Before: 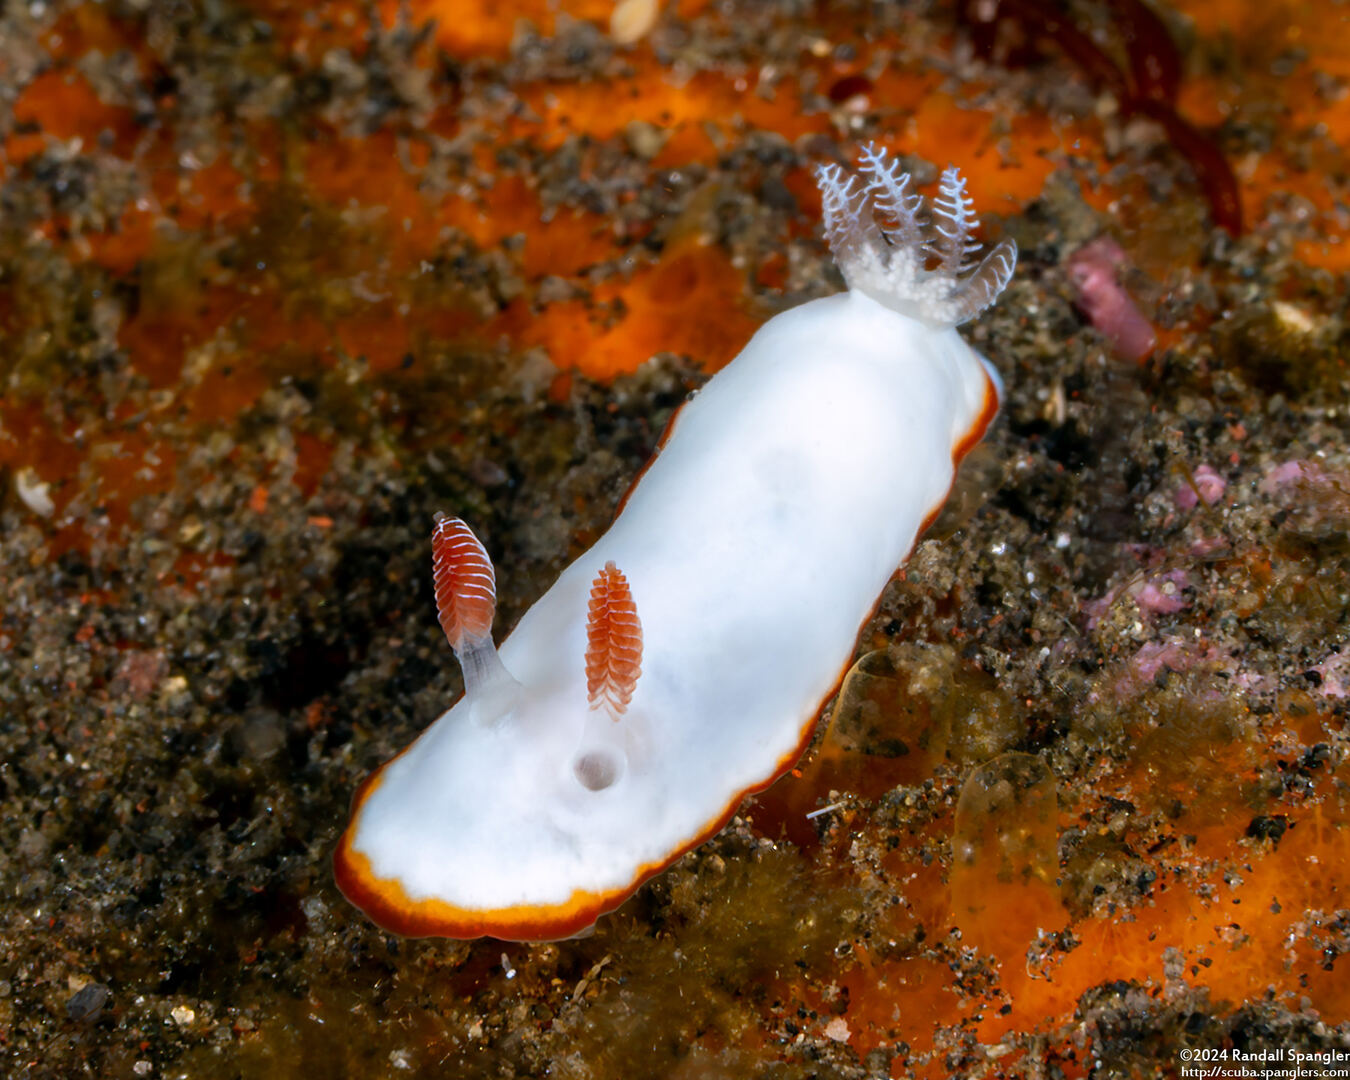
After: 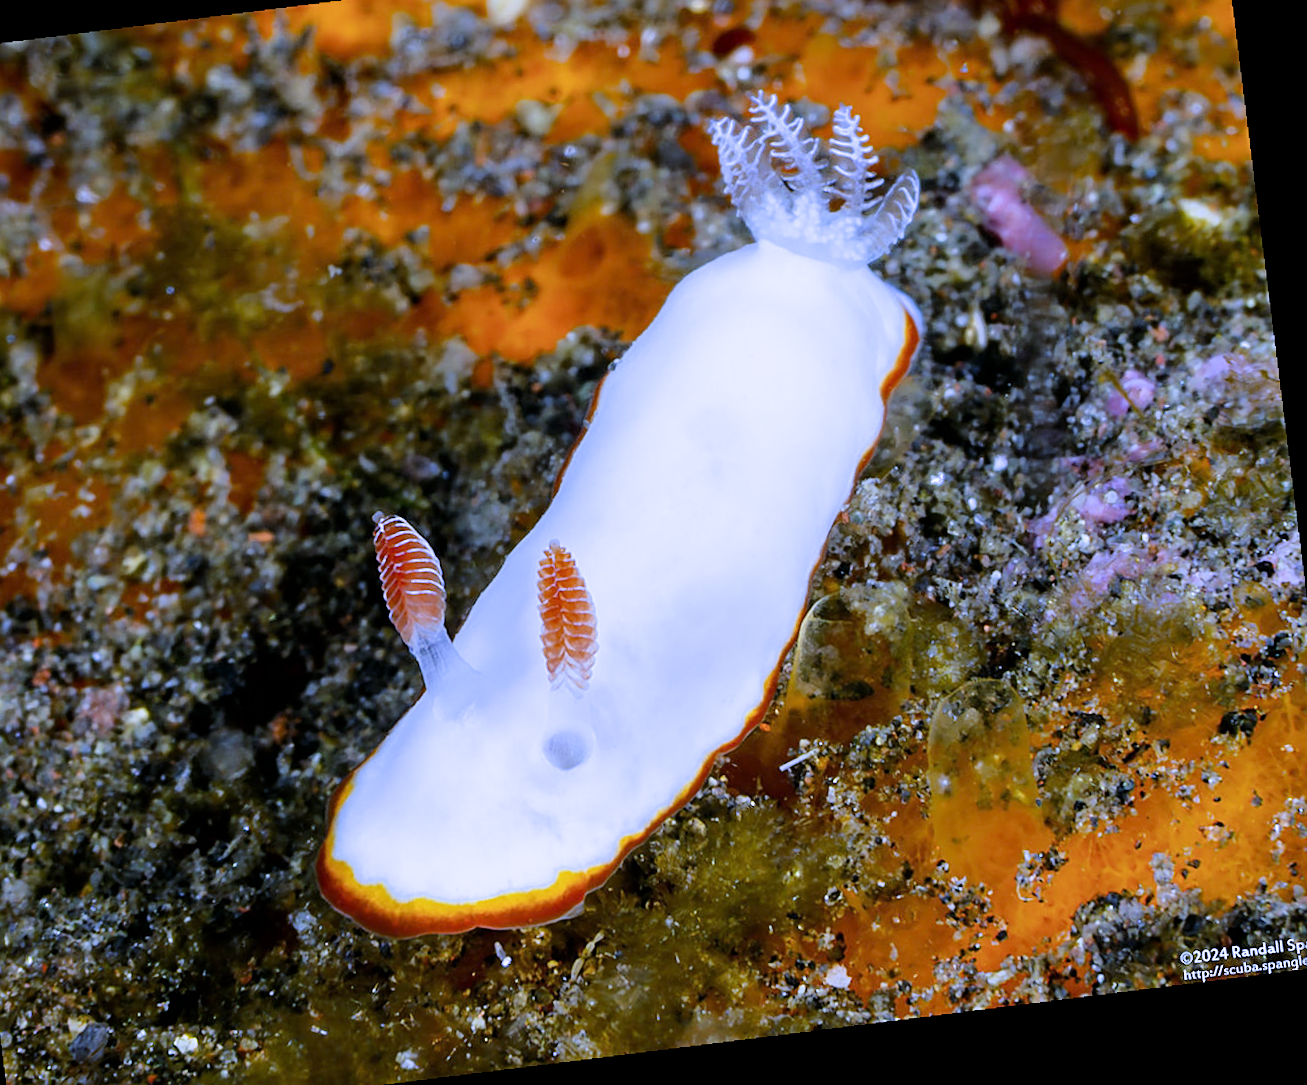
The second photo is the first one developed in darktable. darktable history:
exposure: exposure 1.16 EV, compensate exposure bias true, compensate highlight preservation false
crop and rotate: angle 1.96°, left 5.673%, top 5.673%
tone equalizer: -8 EV -1.84 EV, -7 EV -1.16 EV, -6 EV -1.62 EV, smoothing diameter 25%, edges refinement/feathering 10, preserve details guided filter
rotate and perspective: rotation -5.2°, automatic cropping off
filmic rgb: hardness 4.17
white balance: red 0.766, blue 1.537
sharpen: on, module defaults
